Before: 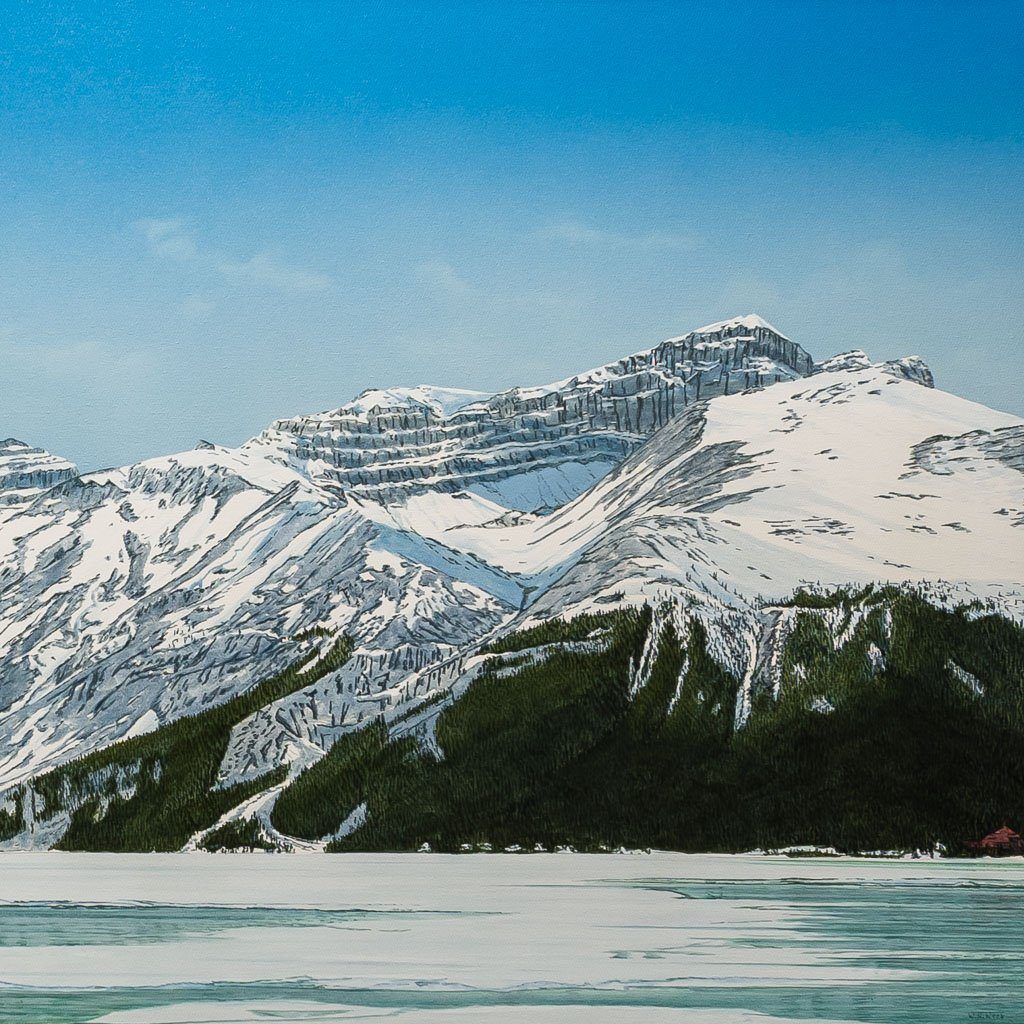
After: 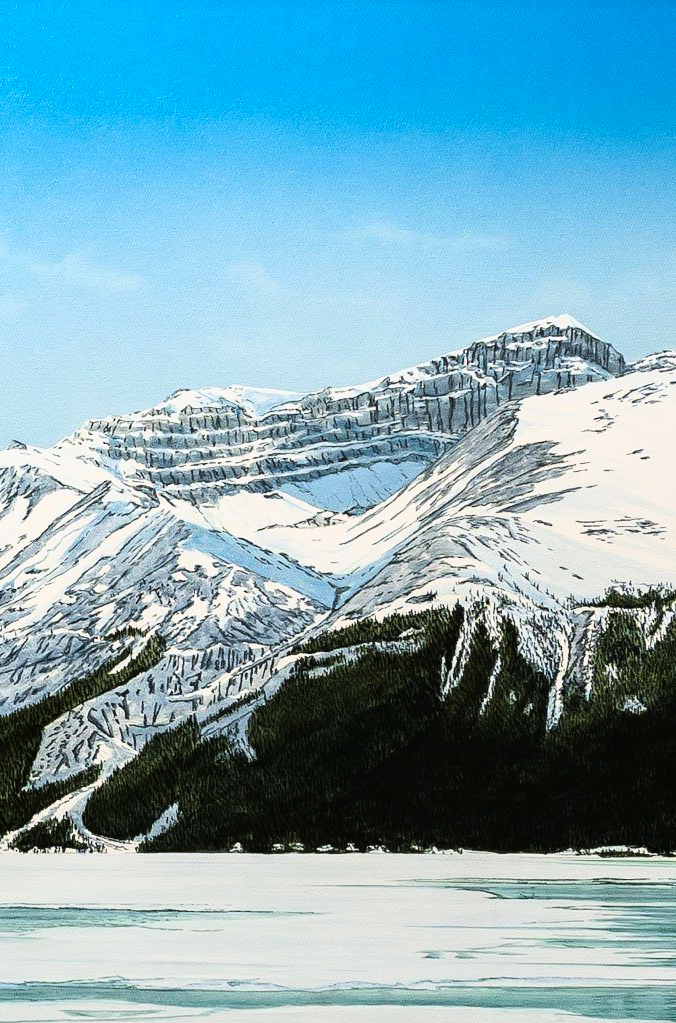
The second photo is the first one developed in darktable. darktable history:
tone curve: curves: ch0 [(0, 0.016) (0.11, 0.039) (0.259, 0.235) (0.383, 0.437) (0.499, 0.597) (0.733, 0.867) (0.843, 0.948) (1, 1)], color space Lab, linked channels, preserve colors none
crop and rotate: left 18.442%, right 15.508%
